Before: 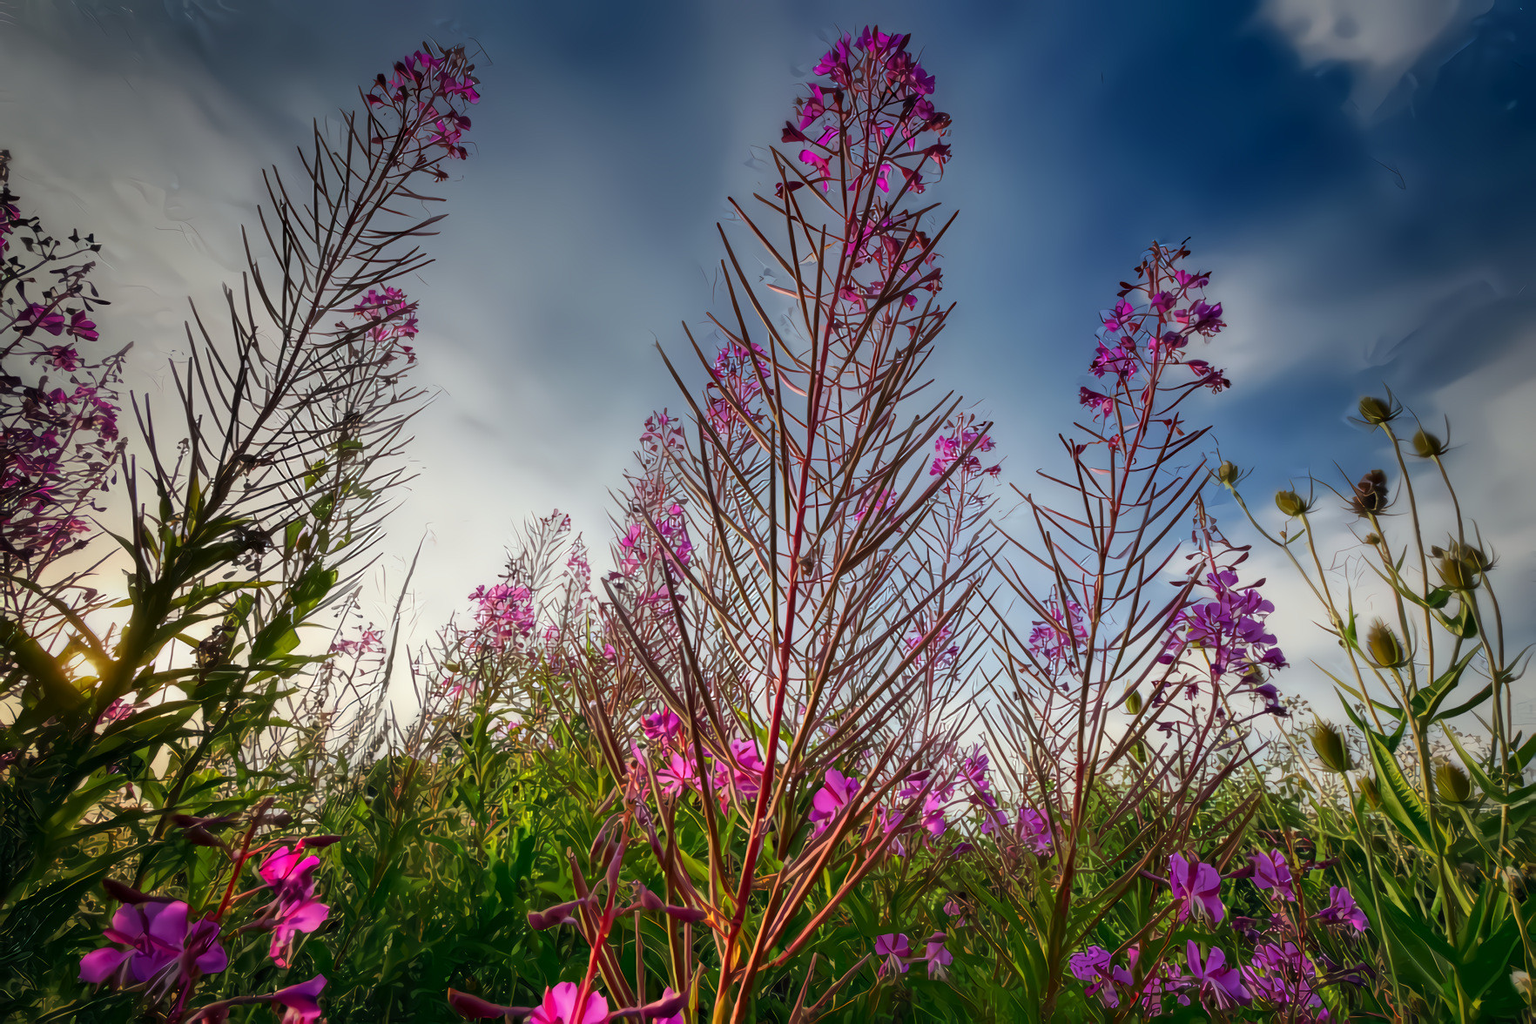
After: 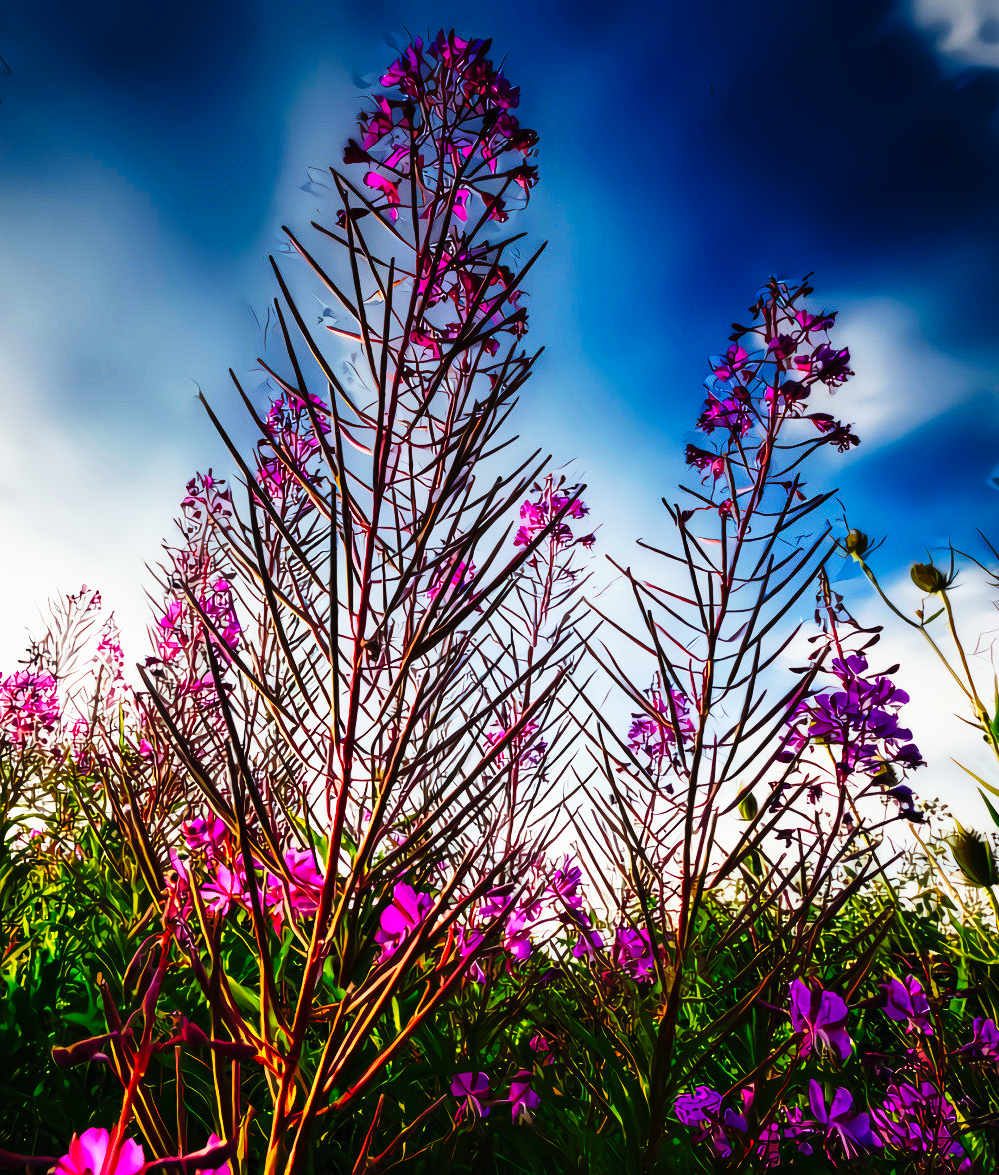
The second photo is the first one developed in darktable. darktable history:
tone curve: curves: ch0 [(0, 0) (0.003, 0.006) (0.011, 0.008) (0.025, 0.011) (0.044, 0.015) (0.069, 0.019) (0.1, 0.023) (0.136, 0.03) (0.177, 0.042) (0.224, 0.065) (0.277, 0.103) (0.335, 0.177) (0.399, 0.294) (0.468, 0.463) (0.543, 0.639) (0.623, 0.805) (0.709, 0.909) (0.801, 0.967) (0.898, 0.989) (1, 1)], preserve colors none
crop: left 31.458%, top 0%, right 11.876%
